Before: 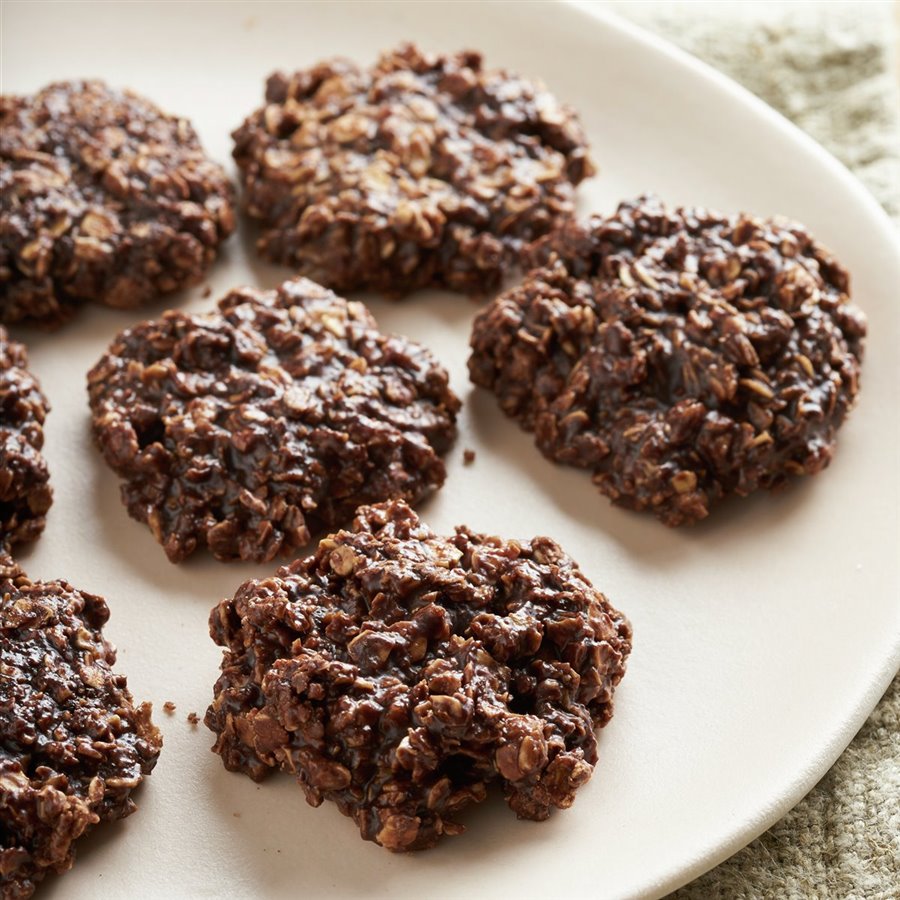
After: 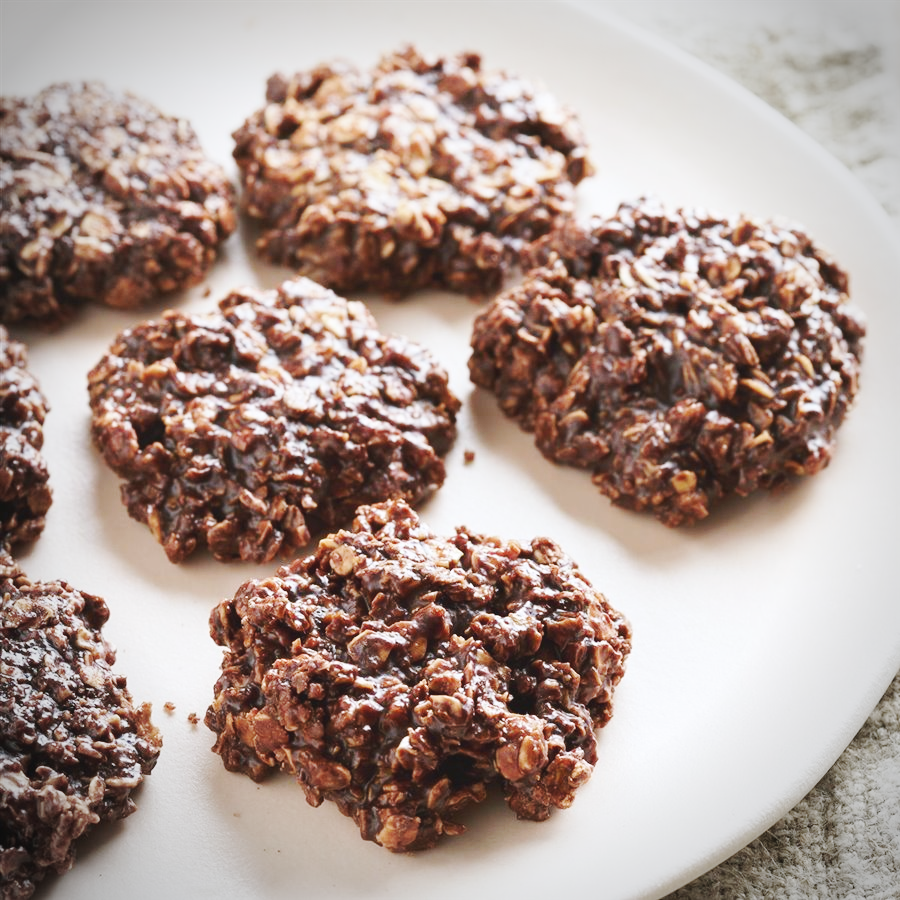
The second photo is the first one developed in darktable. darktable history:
white balance: red 0.984, blue 1.059
base curve: curves: ch0 [(0, 0.007) (0.028, 0.063) (0.121, 0.311) (0.46, 0.743) (0.859, 0.957) (1, 1)], preserve colors none
vignetting: fall-off start 79.88%
